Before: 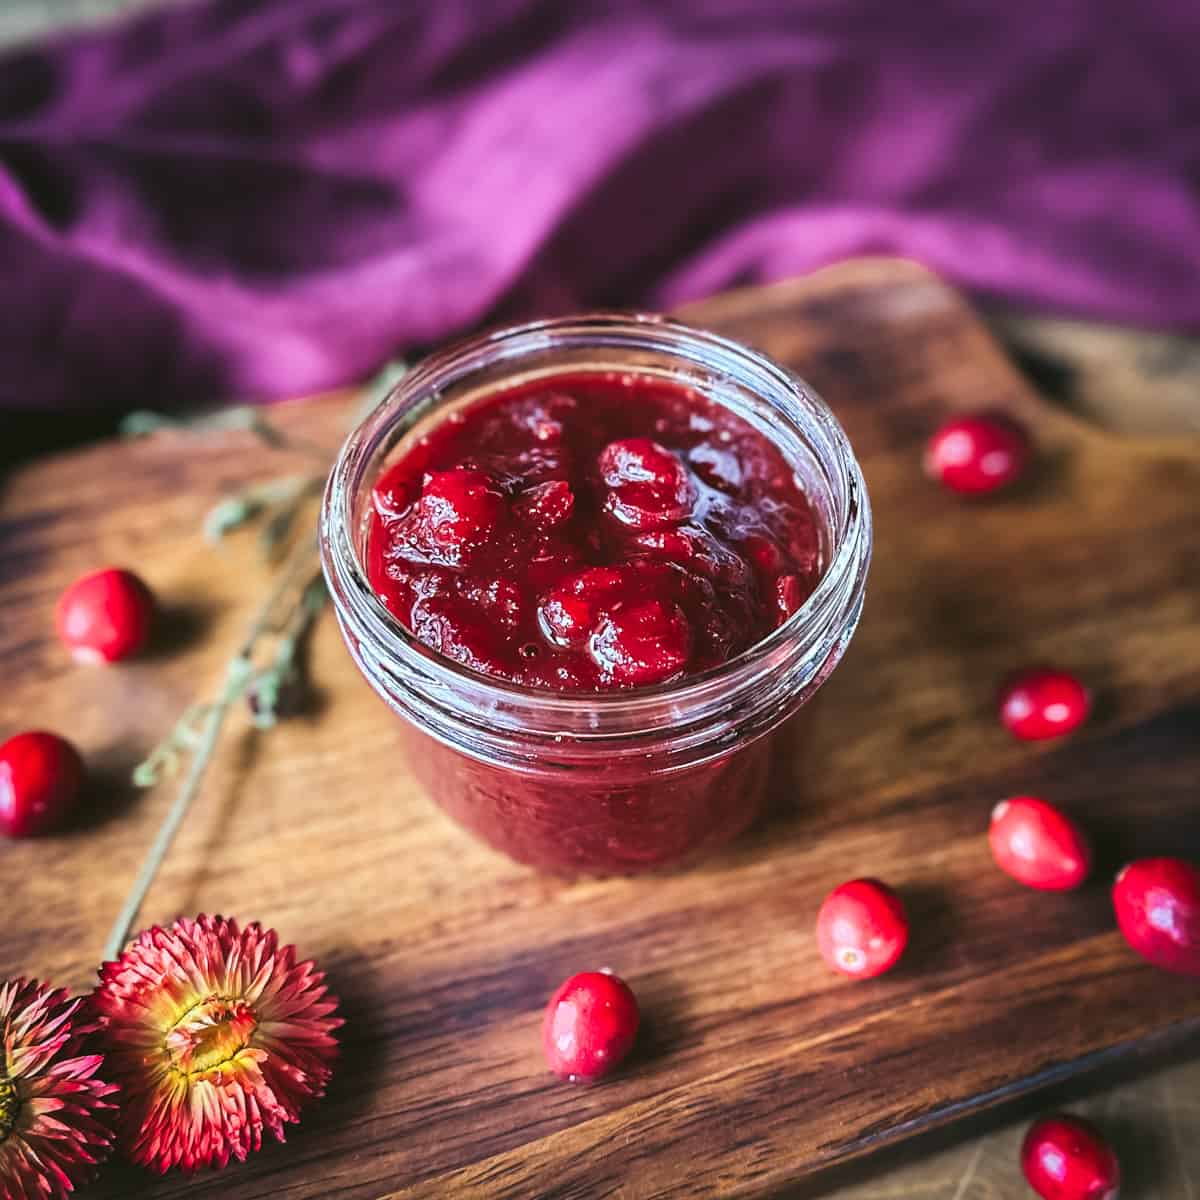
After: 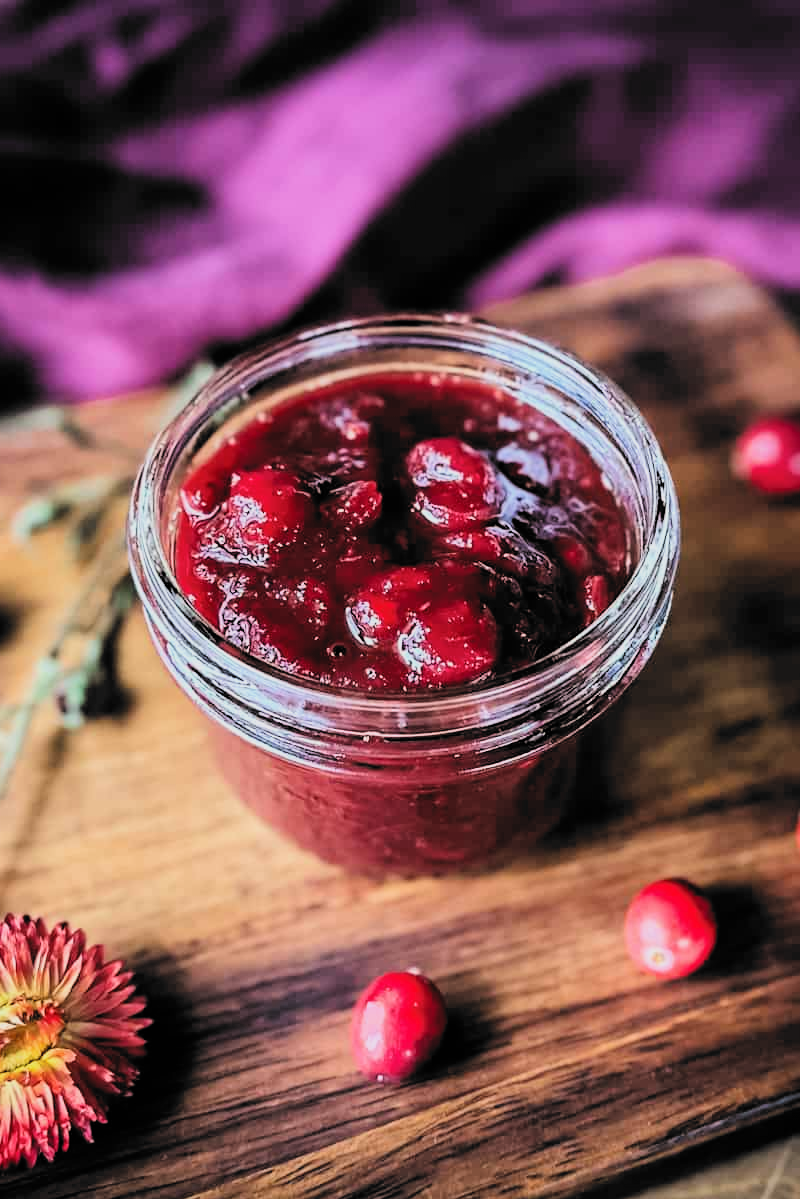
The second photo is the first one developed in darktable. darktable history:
filmic rgb: black relative exposure -5.14 EV, white relative exposure 3.98 EV, hardness 2.88, contrast 1.384, highlights saturation mix -30.4%, color science v6 (2022), iterations of high-quality reconstruction 0
crop and rotate: left 16.055%, right 17.272%
